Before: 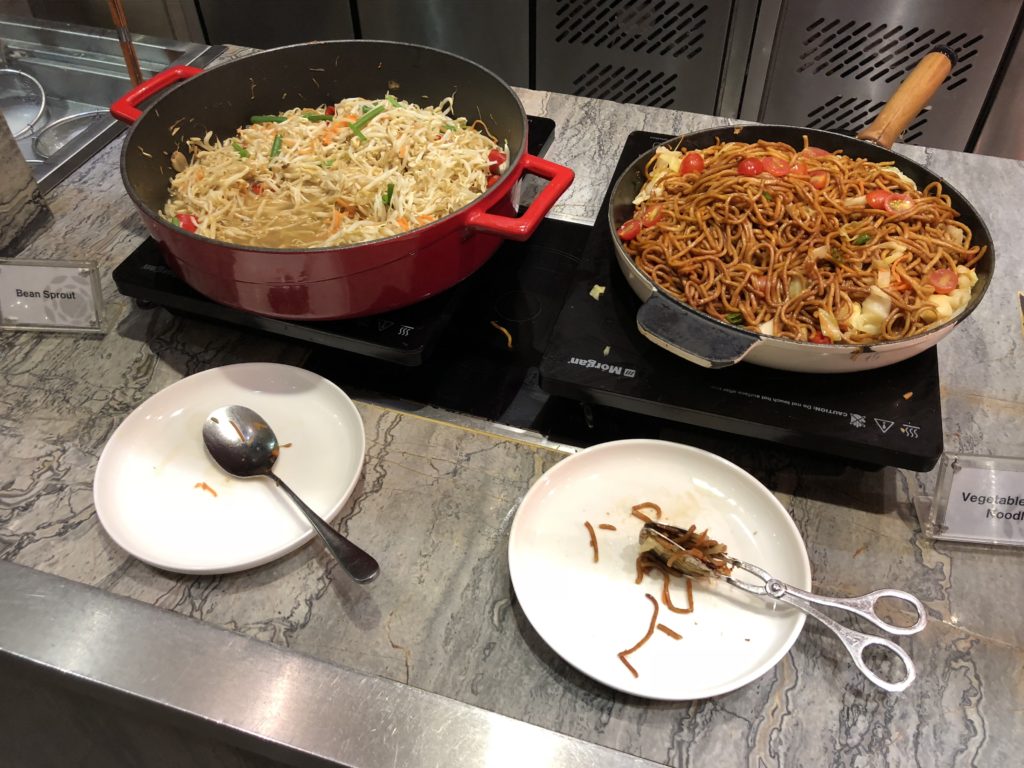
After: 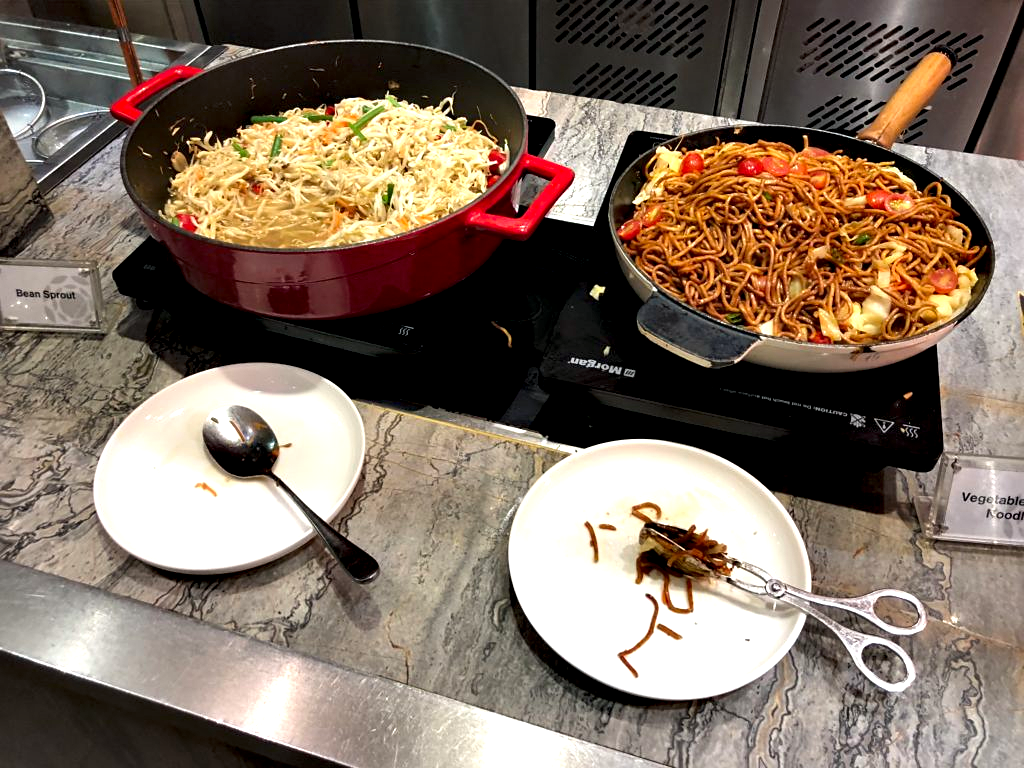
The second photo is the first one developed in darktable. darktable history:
contrast equalizer: octaves 7, y [[0.6 ×6], [0.55 ×6], [0 ×6], [0 ×6], [0 ×6]]
sharpen: amount 0.209
